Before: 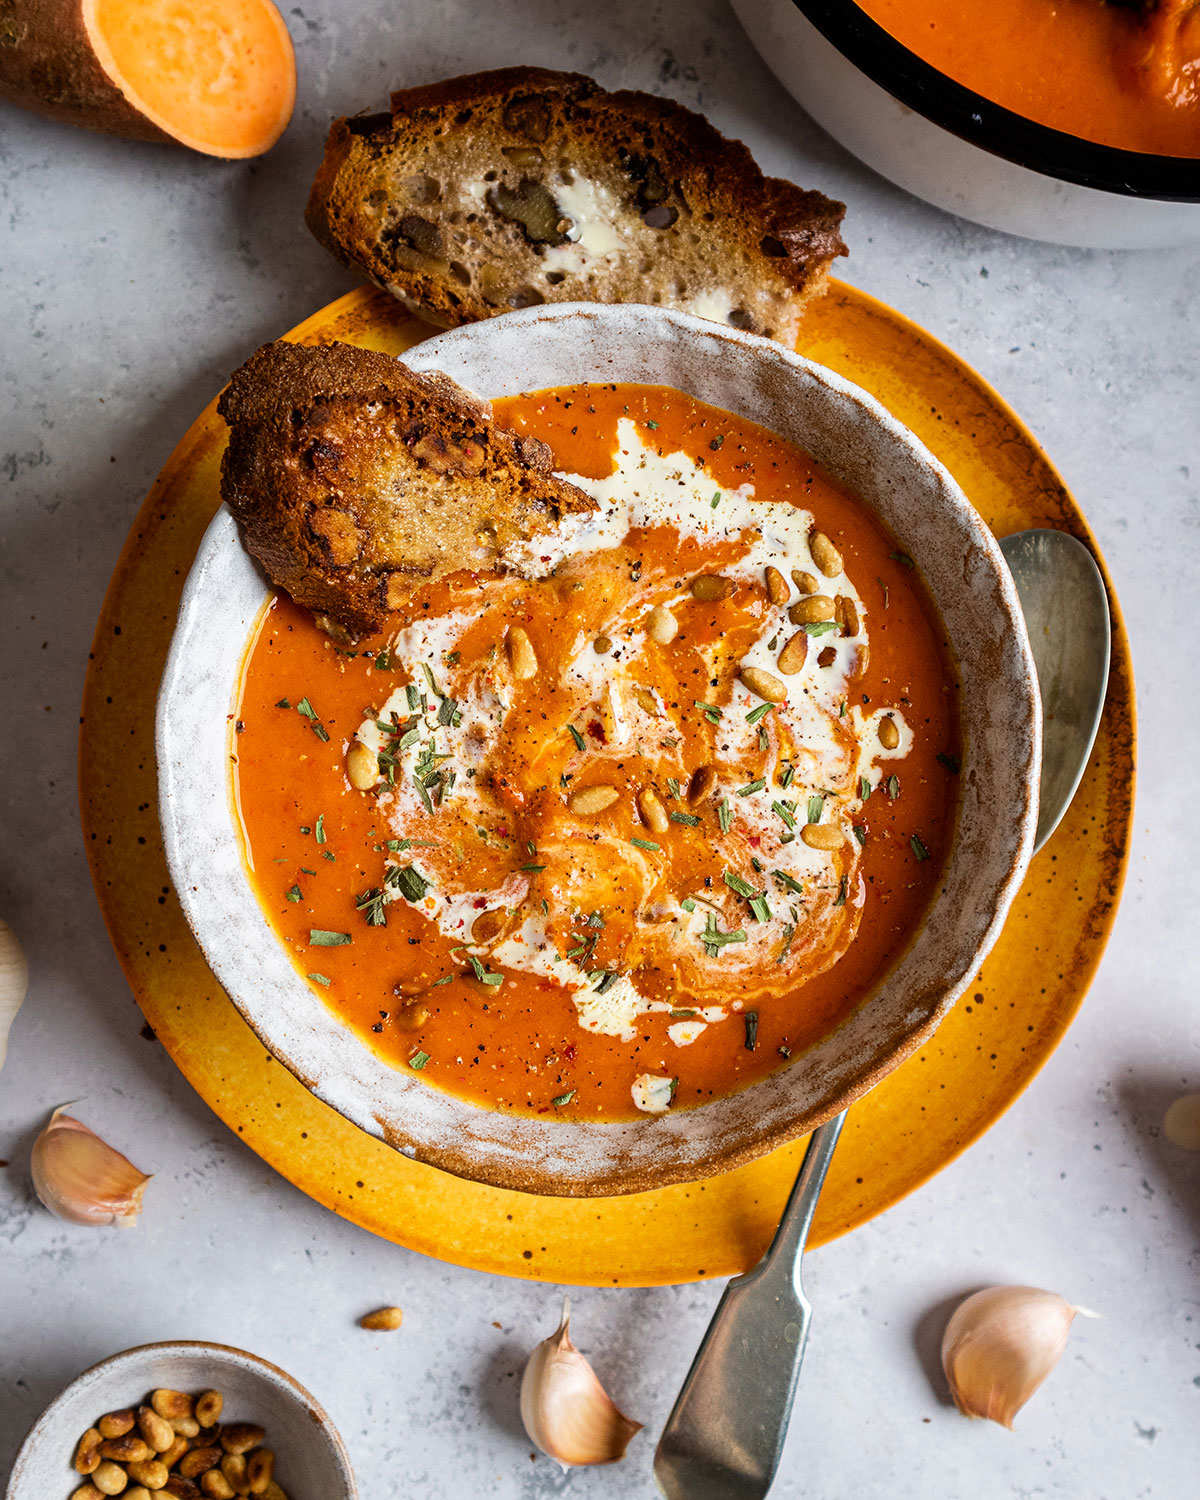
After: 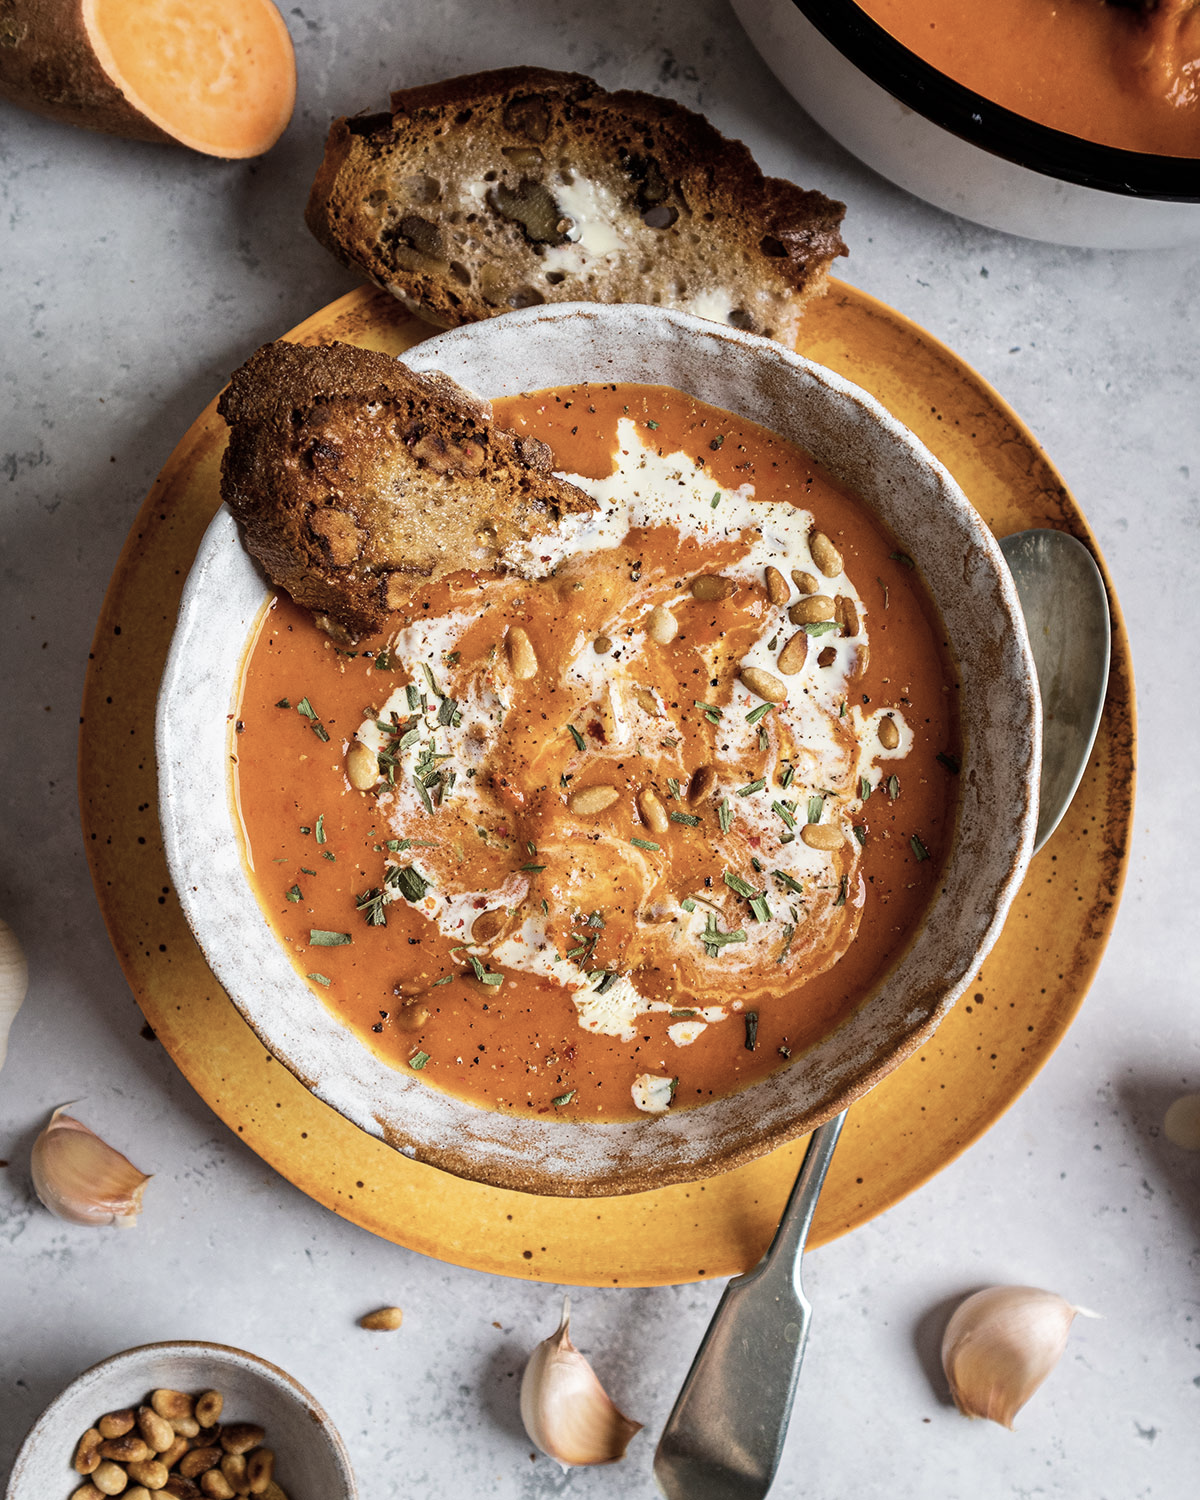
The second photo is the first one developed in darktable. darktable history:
contrast brightness saturation: saturation 0.181
color correction: highlights b* 0.058, saturation 0.582
